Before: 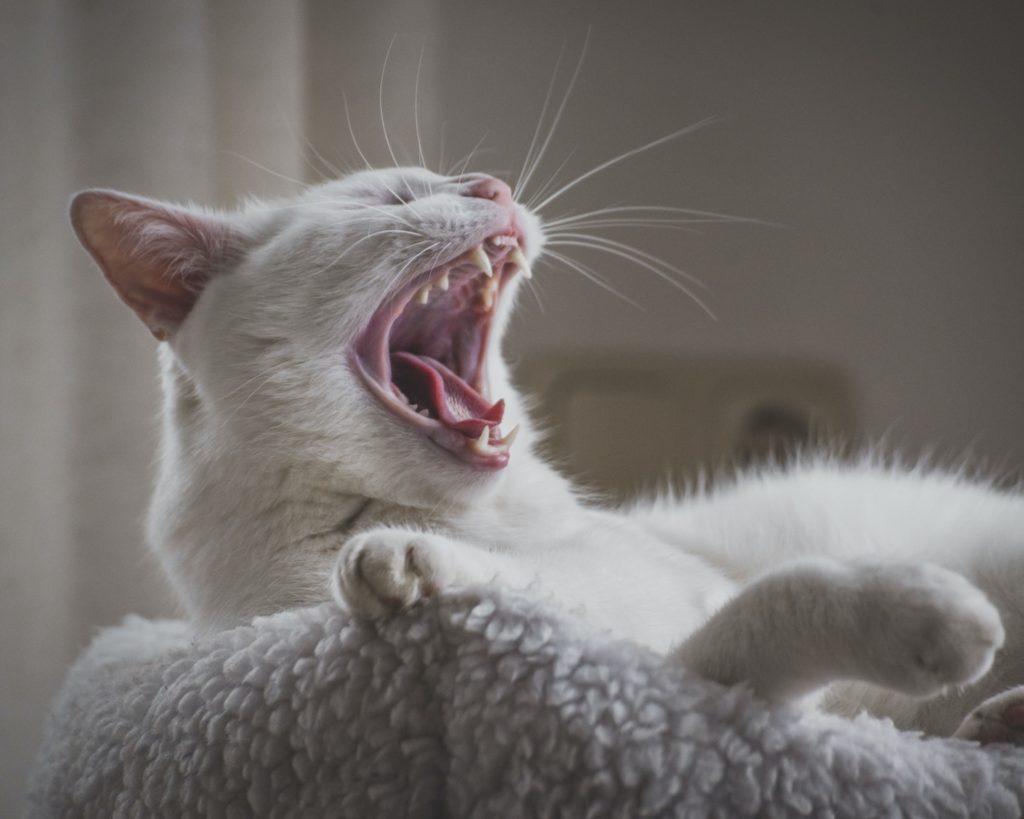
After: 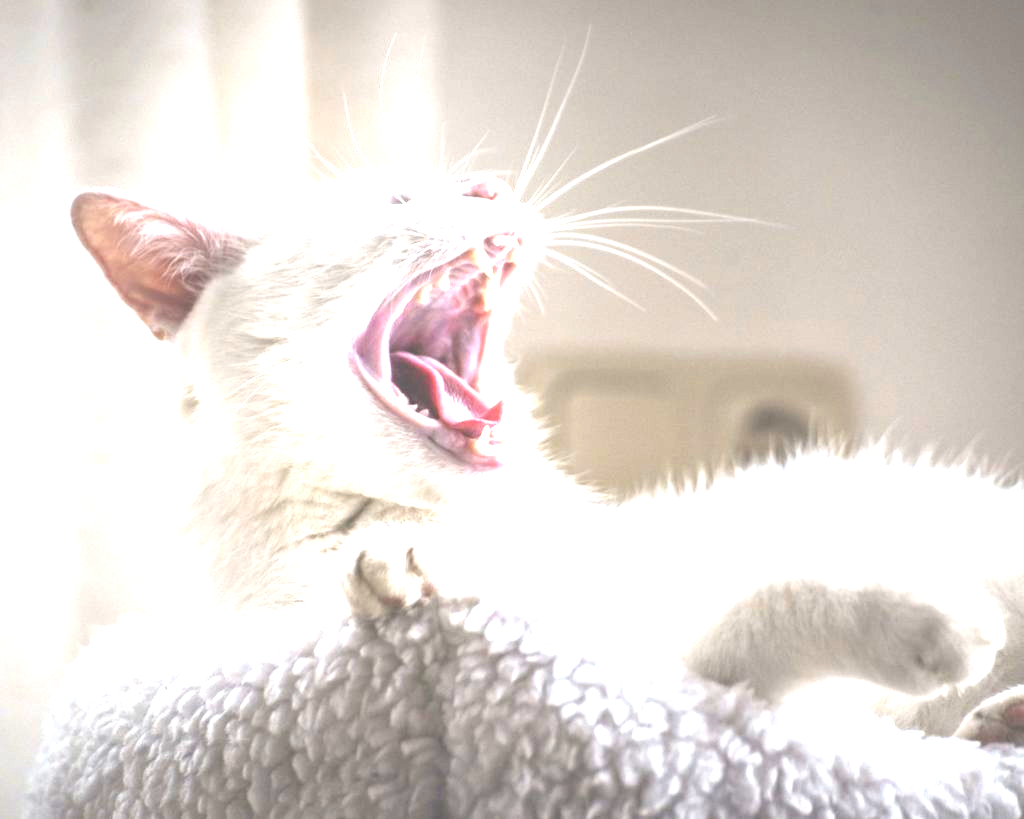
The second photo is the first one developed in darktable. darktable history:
exposure: black level correction 0.001, exposure 2.556 EV, compensate highlight preservation false
